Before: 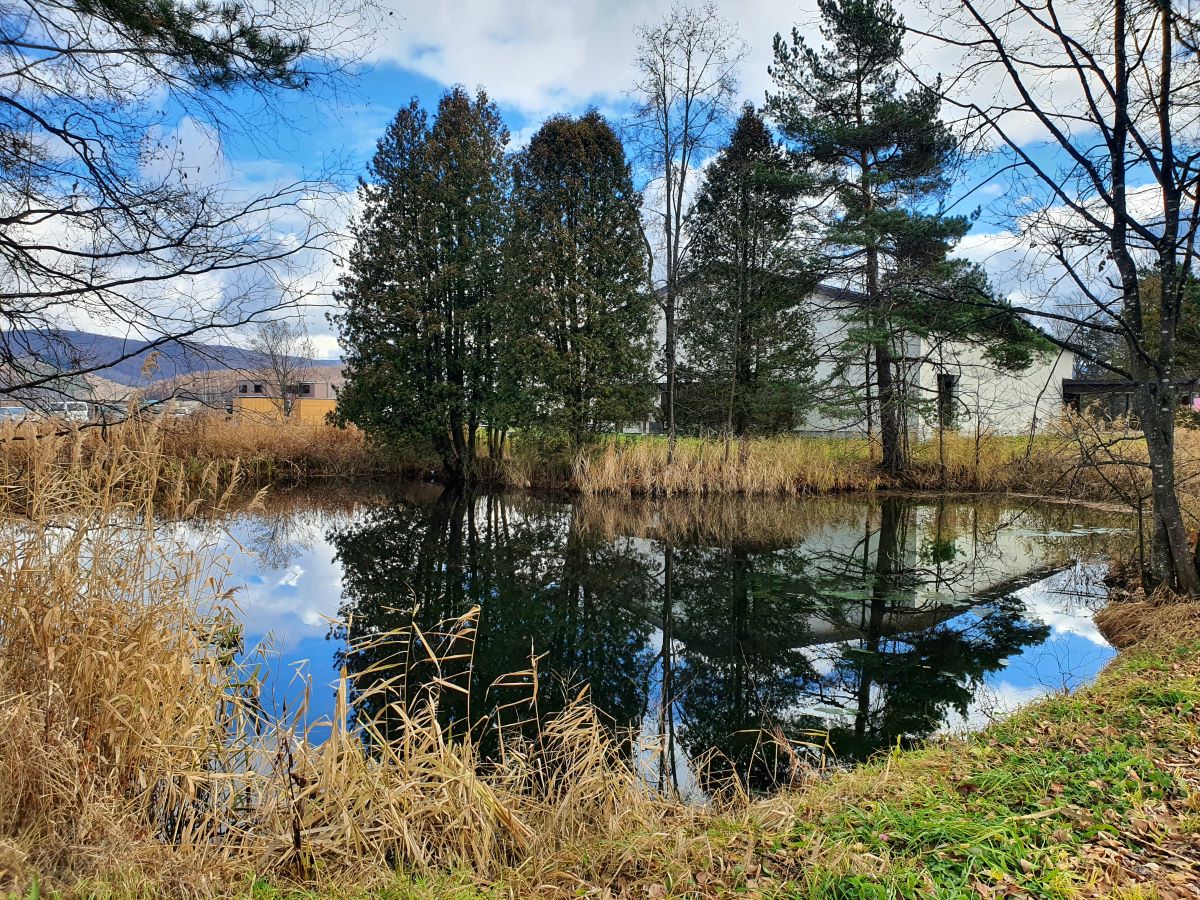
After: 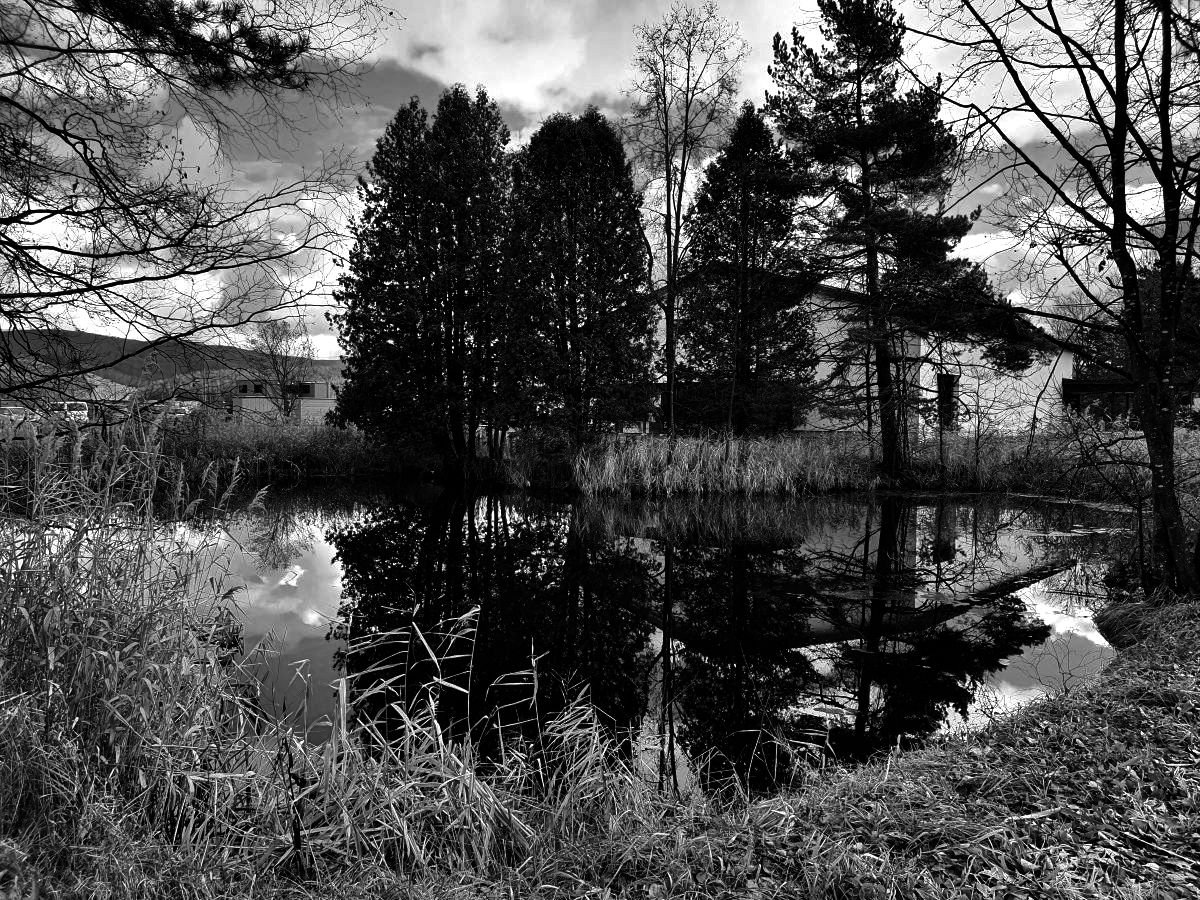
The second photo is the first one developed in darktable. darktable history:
contrast brightness saturation: contrast -0.03, brightness -0.59, saturation -1
tone equalizer: -8 EV -0.417 EV, -7 EV -0.389 EV, -6 EV -0.333 EV, -5 EV -0.222 EV, -3 EV 0.222 EV, -2 EV 0.333 EV, -1 EV 0.389 EV, +0 EV 0.417 EV, edges refinement/feathering 500, mask exposure compensation -1.57 EV, preserve details no
